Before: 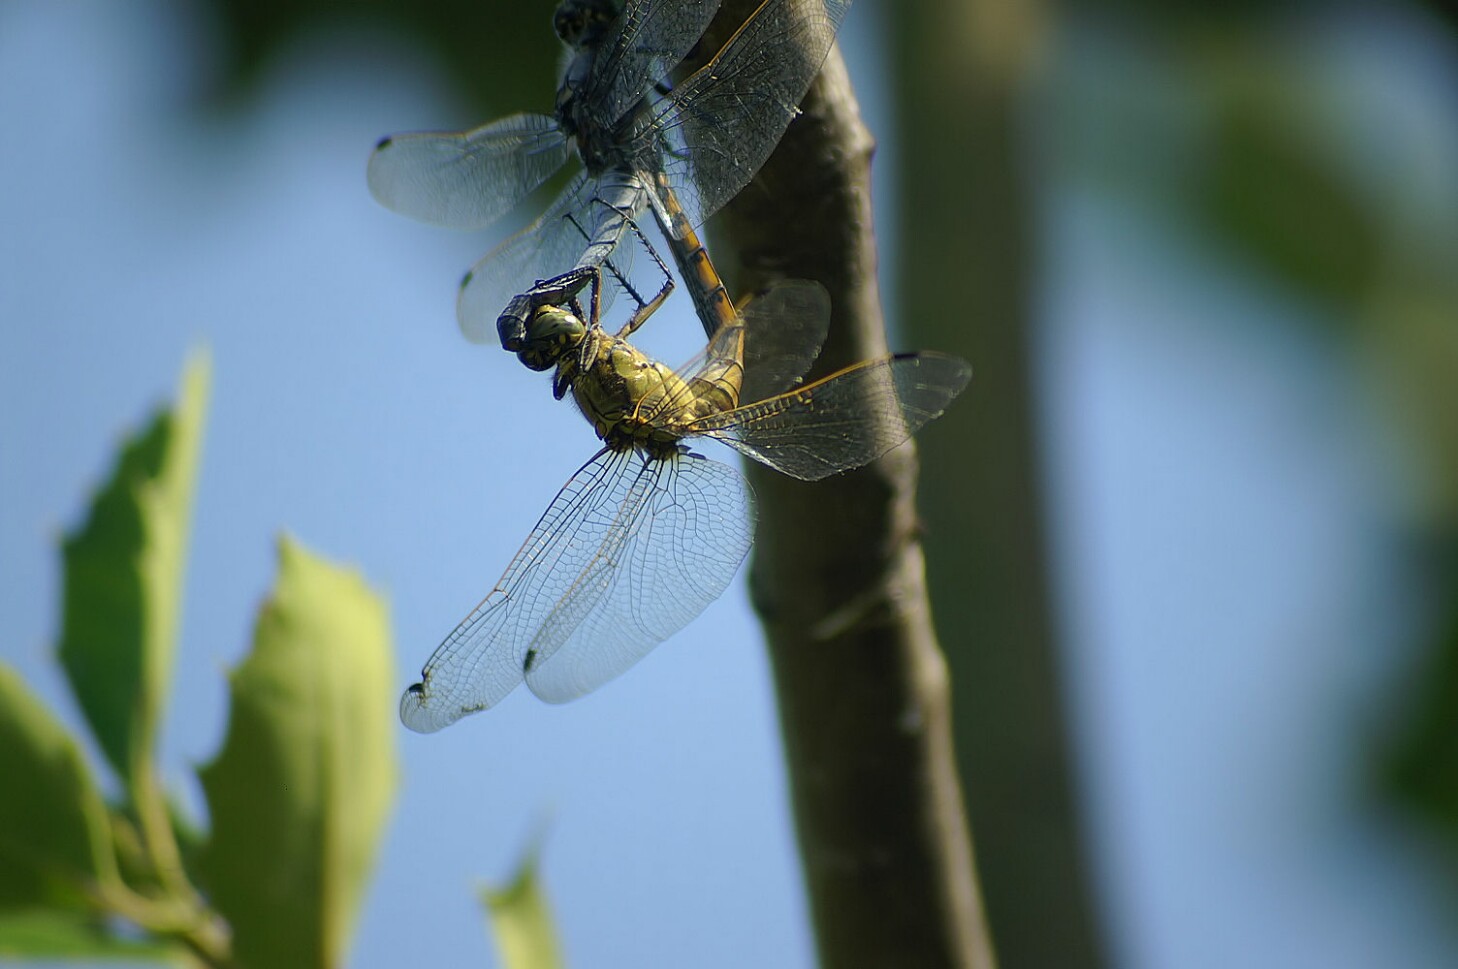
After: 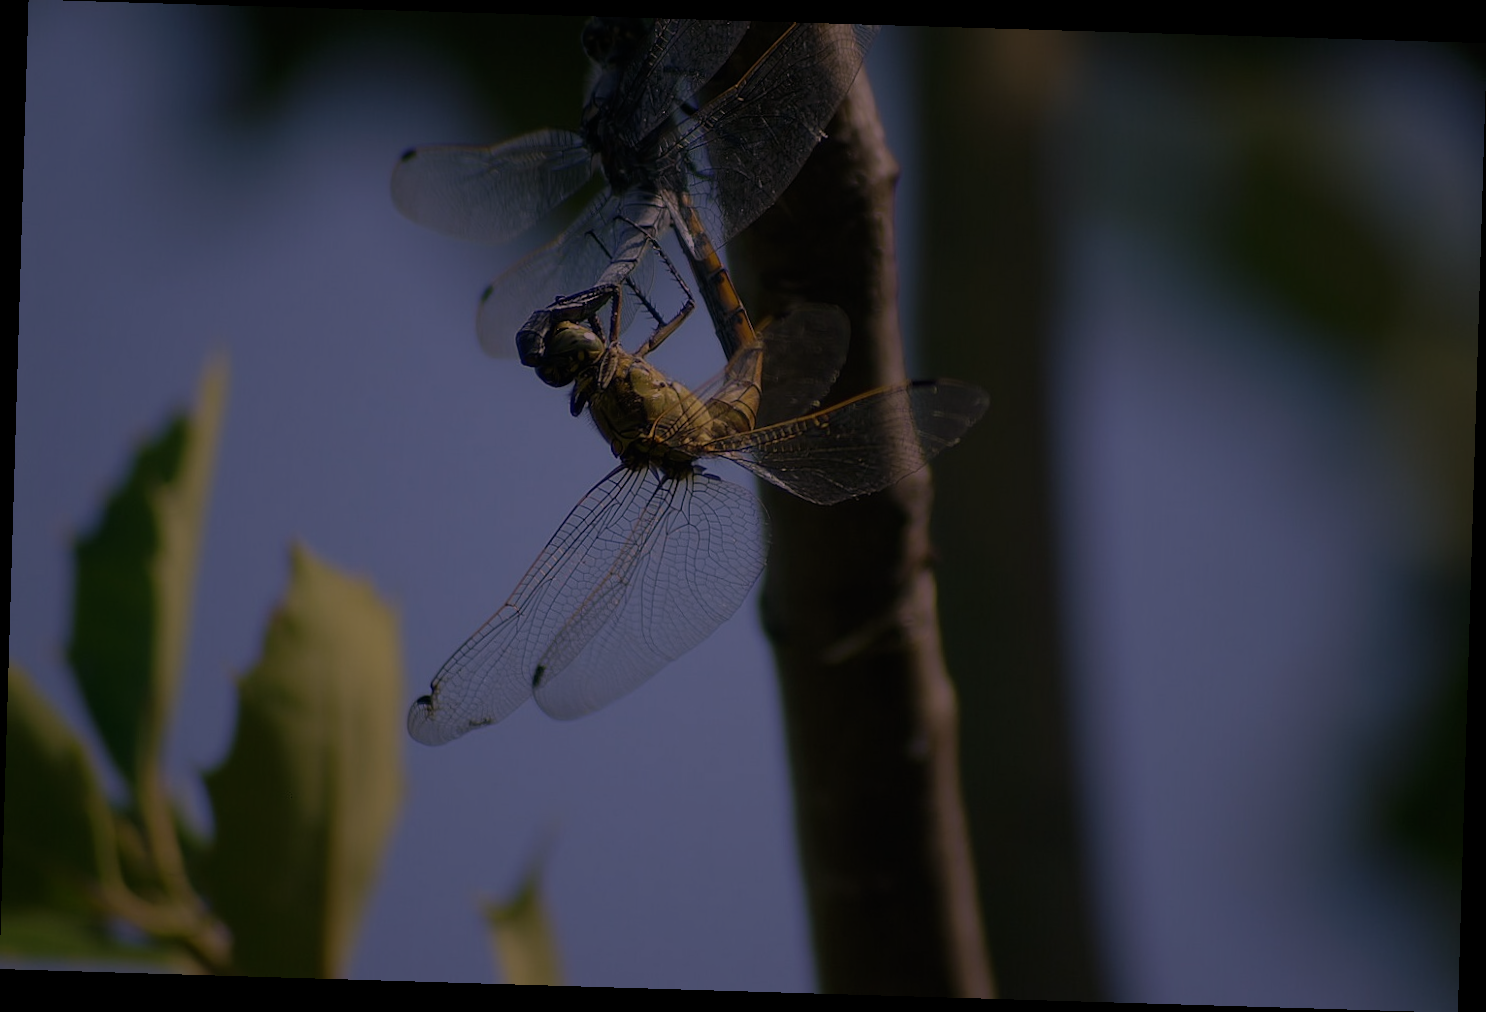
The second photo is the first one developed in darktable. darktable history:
exposure: exposure -2.446 EV, compensate highlight preservation false
white balance: red 1.188, blue 1.11
rotate and perspective: rotation 1.72°, automatic cropping off
